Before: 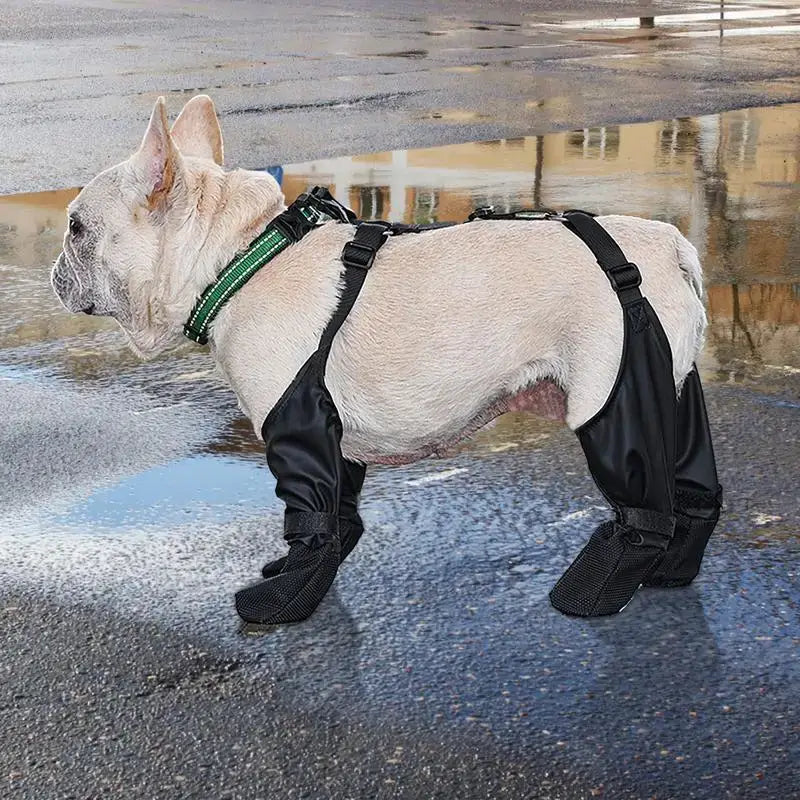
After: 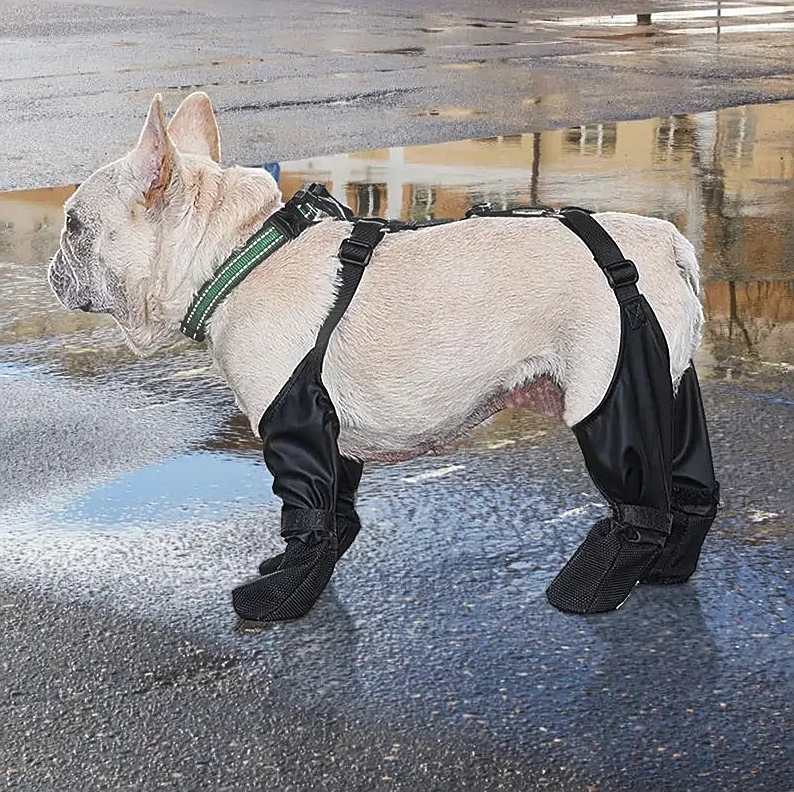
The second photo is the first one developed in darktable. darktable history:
crop: left 0.468%, top 0.484%, right 0.227%, bottom 0.464%
haze removal: strength -0.079, distance 0.362, compatibility mode true, adaptive false
sharpen: on, module defaults
